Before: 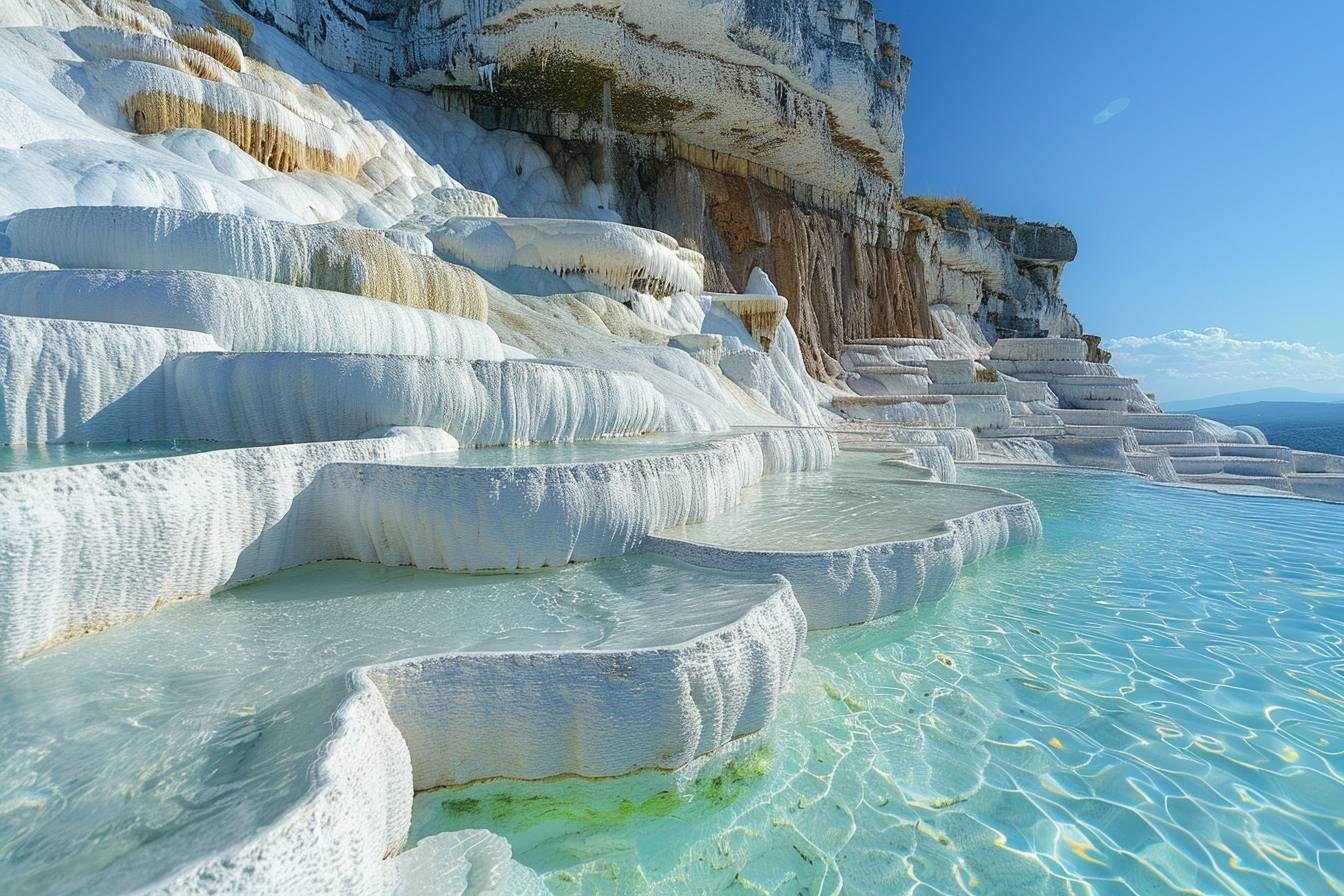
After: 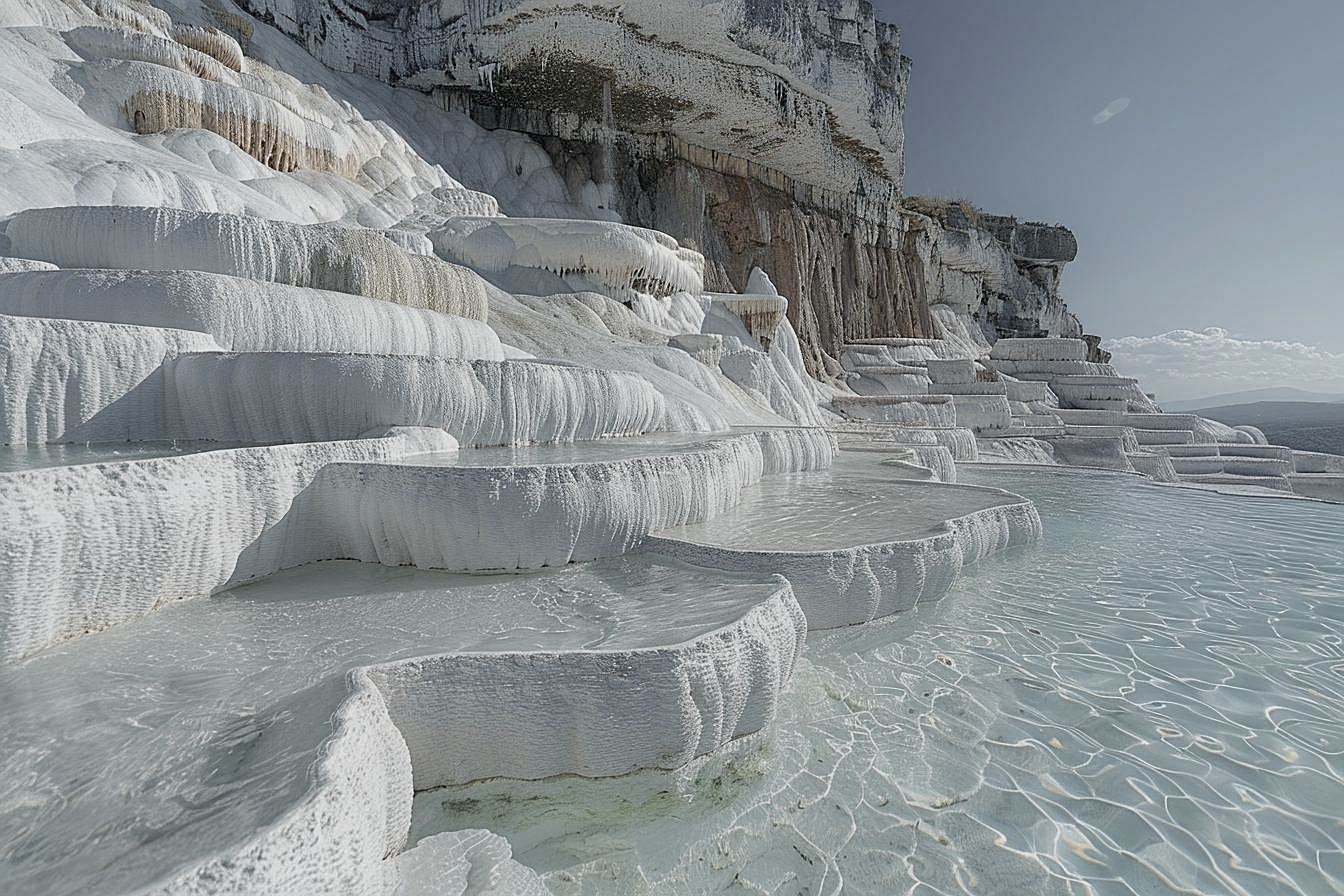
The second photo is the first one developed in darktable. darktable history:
color zones: curves: ch0 [(0.018, 0.548) (0.197, 0.654) (0.425, 0.447) (0.605, 0.658) (0.732, 0.579)]; ch1 [(0.105, 0.531) (0.224, 0.531) (0.386, 0.39) (0.618, 0.456) (0.732, 0.456) (0.956, 0.421)]; ch2 [(0.039, 0.583) (0.215, 0.465) (0.399, 0.544) (0.465, 0.548) (0.614, 0.447) (0.724, 0.43) (0.882, 0.623) (0.956, 0.632)]
color correction: saturation 0.3
tone equalizer: -8 EV 0.25 EV, -7 EV 0.417 EV, -6 EV 0.417 EV, -5 EV 0.25 EV, -3 EV -0.25 EV, -2 EV -0.417 EV, -1 EV -0.417 EV, +0 EV -0.25 EV, edges refinement/feathering 500, mask exposure compensation -1.57 EV, preserve details guided filter
sharpen: on, module defaults
